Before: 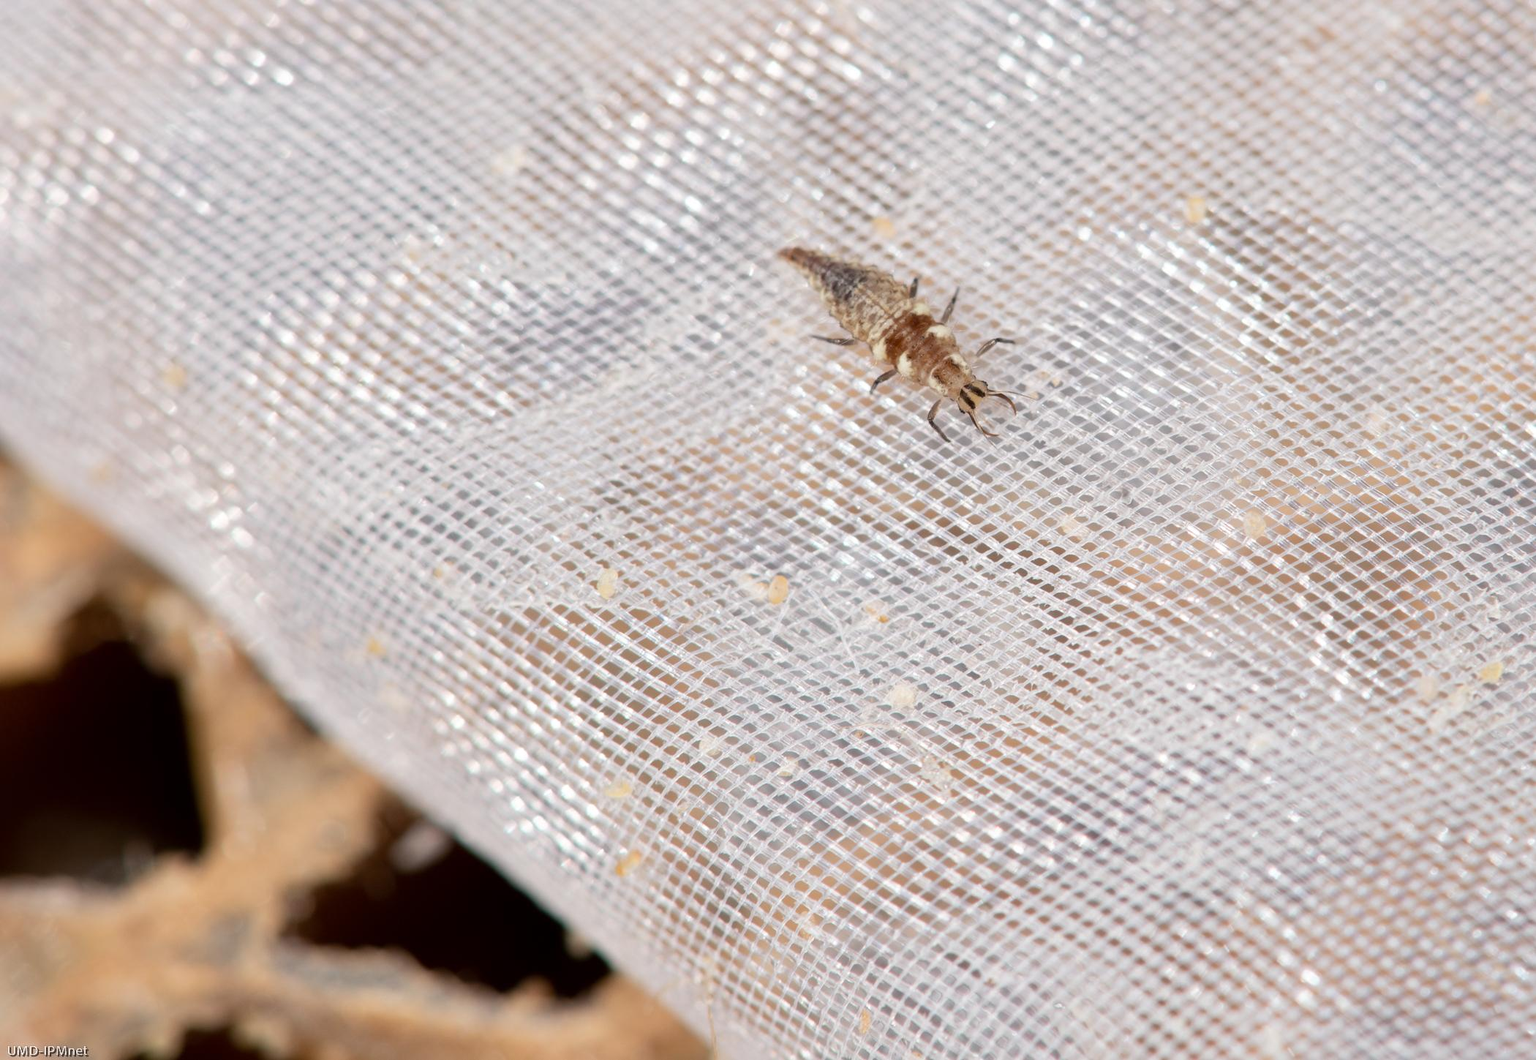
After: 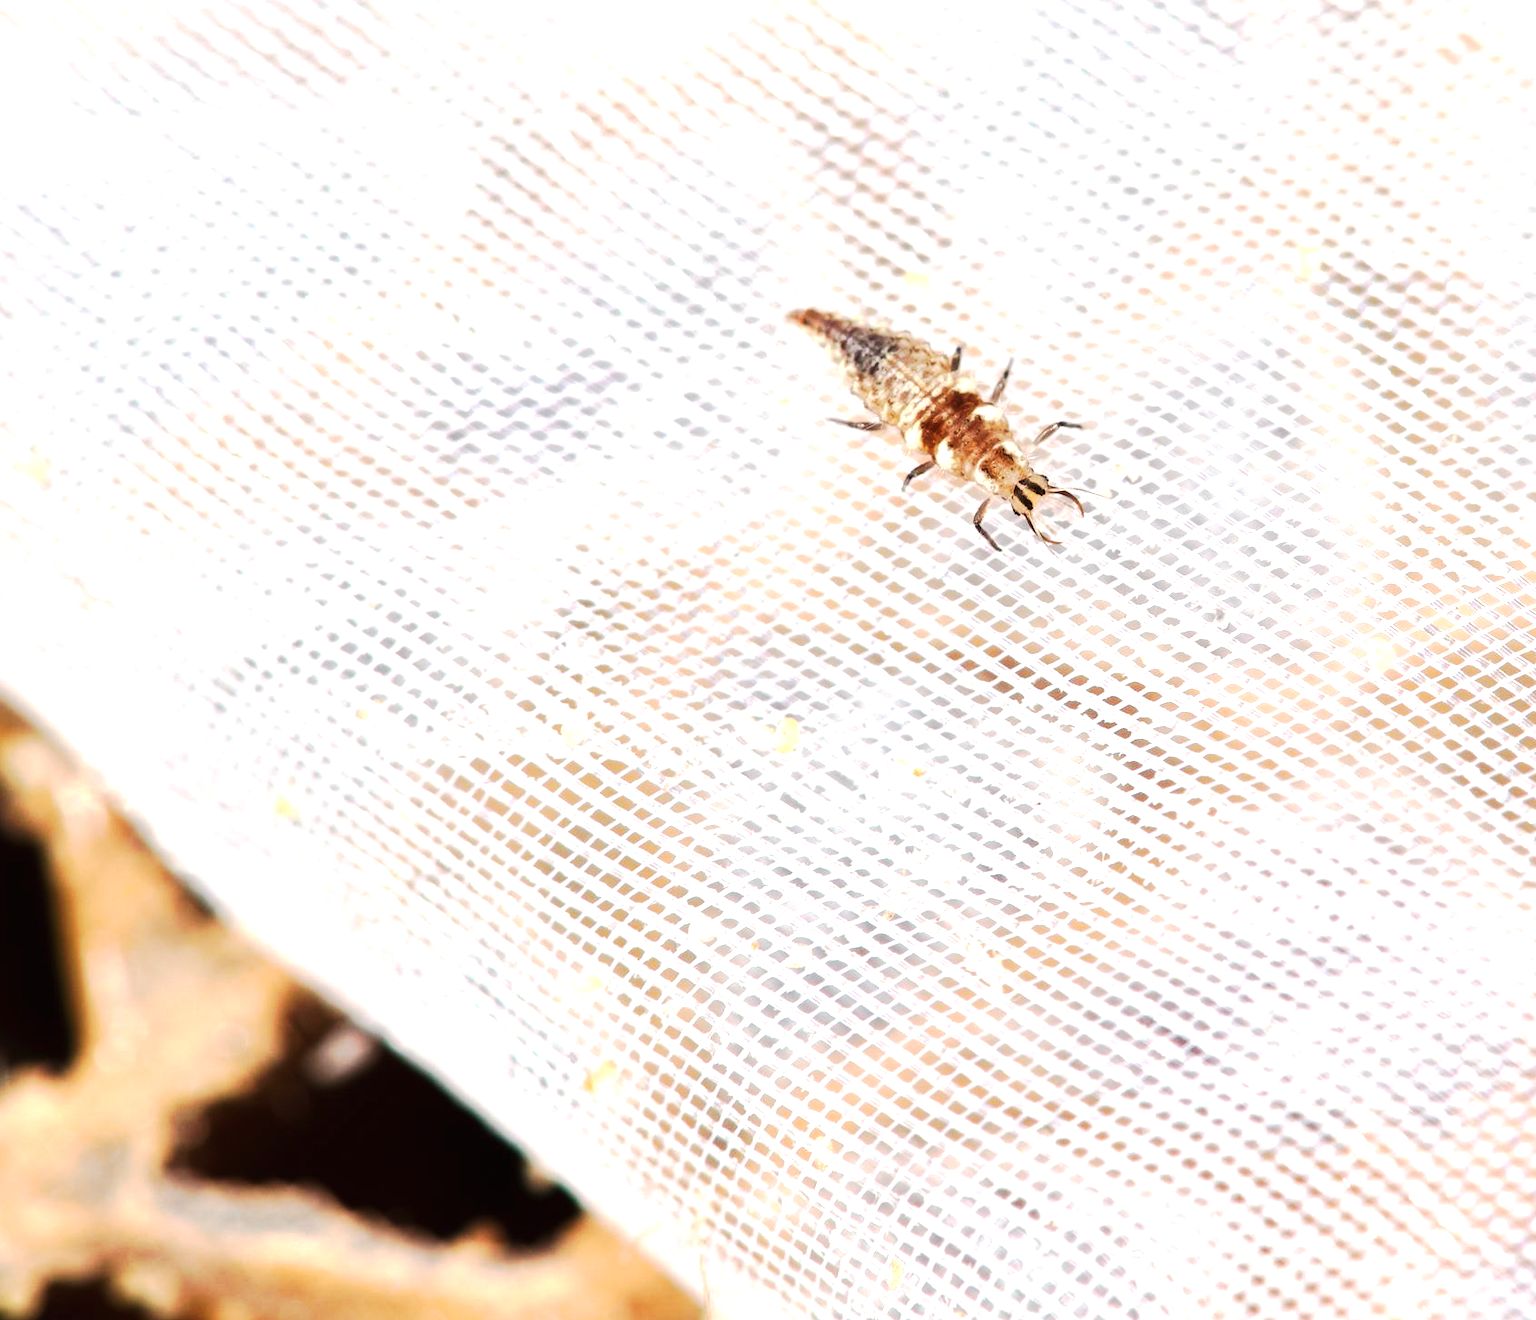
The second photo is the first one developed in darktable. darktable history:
tone curve: curves: ch0 [(0, 0) (0.003, 0.006) (0.011, 0.011) (0.025, 0.02) (0.044, 0.032) (0.069, 0.035) (0.1, 0.046) (0.136, 0.063) (0.177, 0.089) (0.224, 0.12) (0.277, 0.16) (0.335, 0.206) (0.399, 0.268) (0.468, 0.359) (0.543, 0.466) (0.623, 0.582) (0.709, 0.722) (0.801, 0.808) (0.898, 0.886) (1, 1)], preserve colors none
crop and rotate: left 9.597%, right 10.195%
local contrast: mode bilateral grid, contrast 20, coarseness 50, detail 102%, midtone range 0.2
exposure: black level correction 0, exposure 1 EV, compensate exposure bias true, compensate highlight preservation false
